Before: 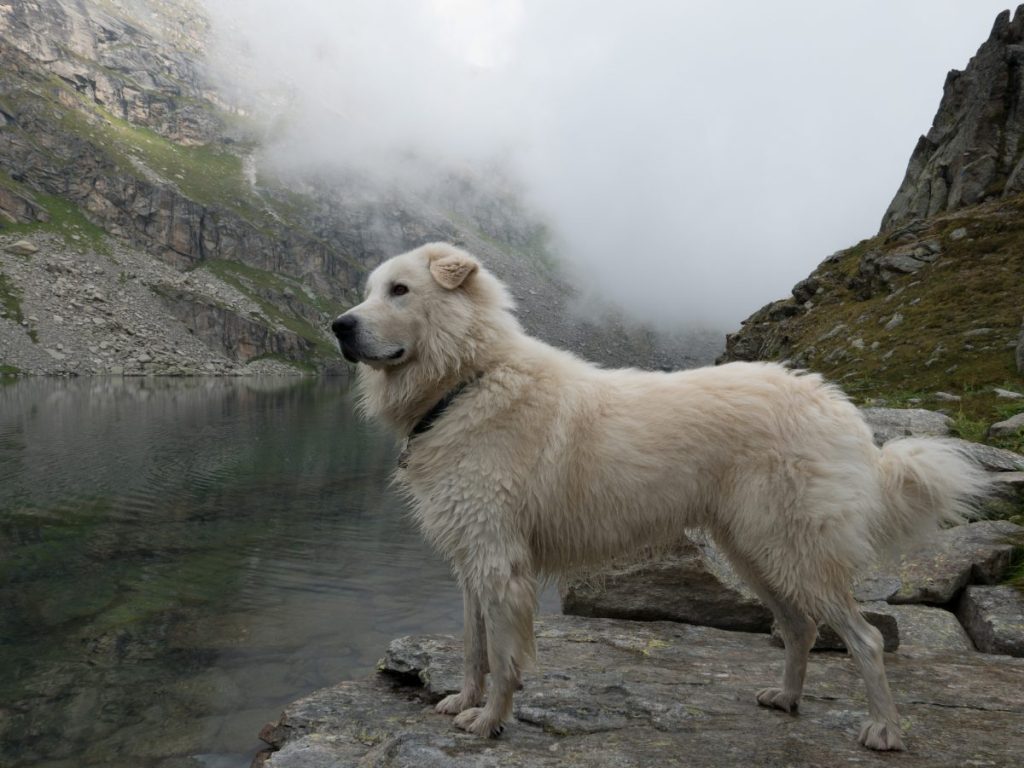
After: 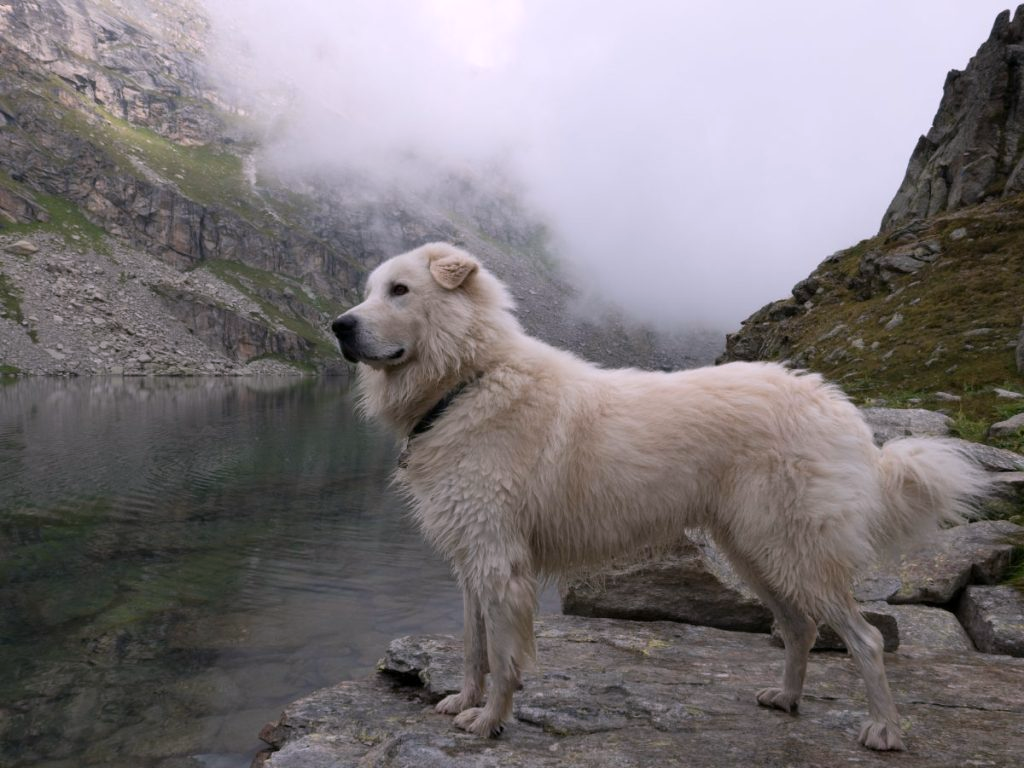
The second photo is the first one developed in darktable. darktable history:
exposure: compensate exposure bias true, compensate highlight preservation false
white balance: red 1.05, blue 1.072
